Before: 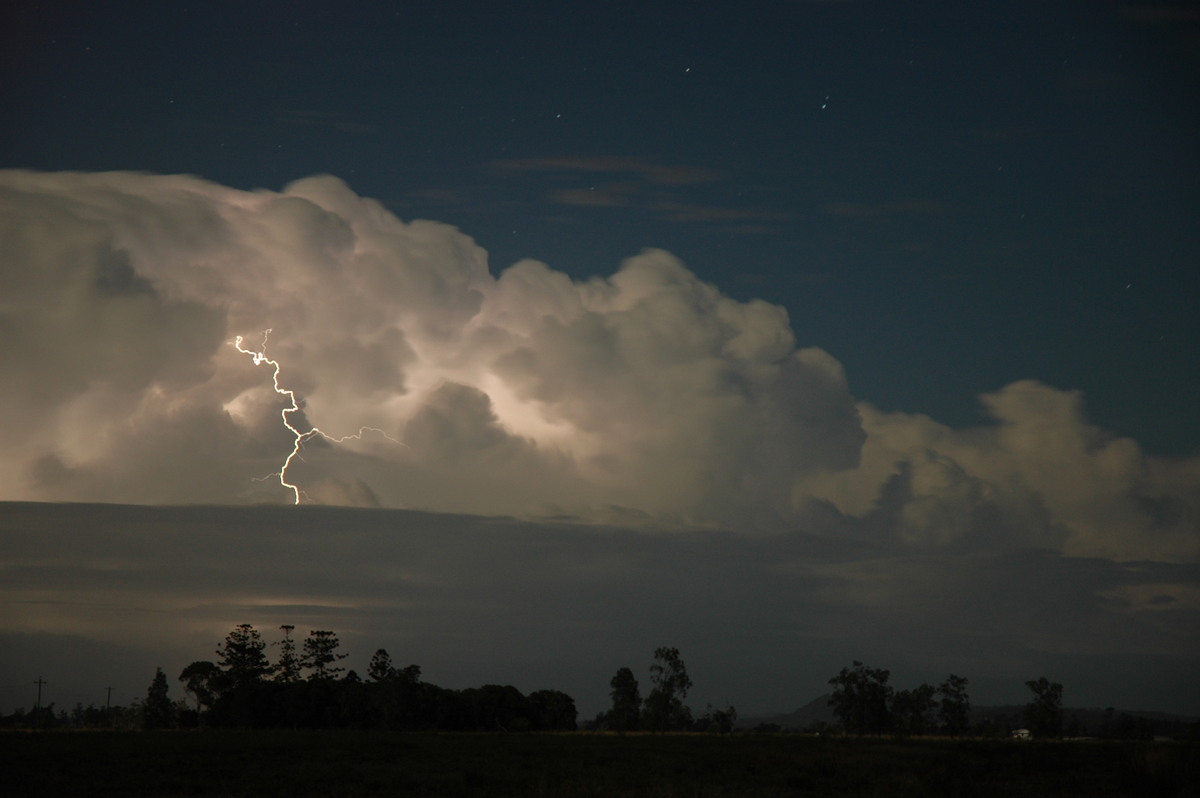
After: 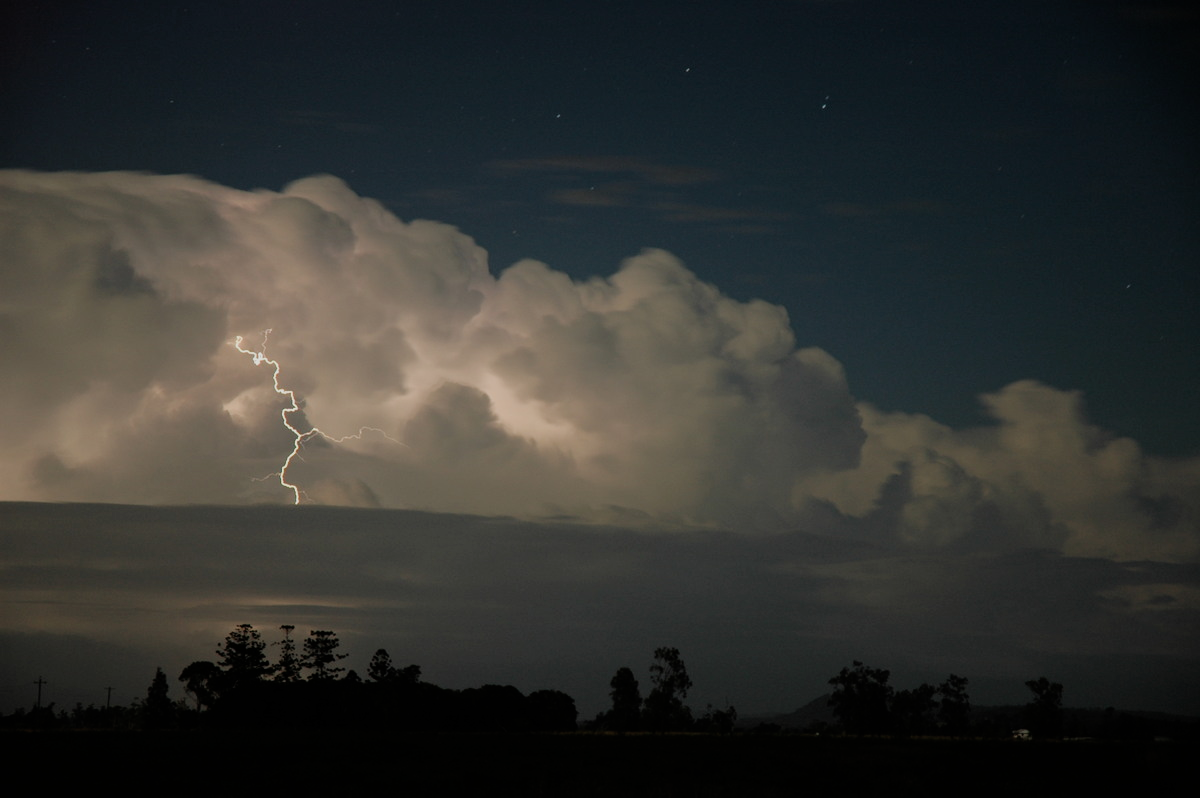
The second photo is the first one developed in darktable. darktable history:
filmic rgb: black relative exposure -7.99 EV, white relative exposure 4 EV, hardness 4.12
